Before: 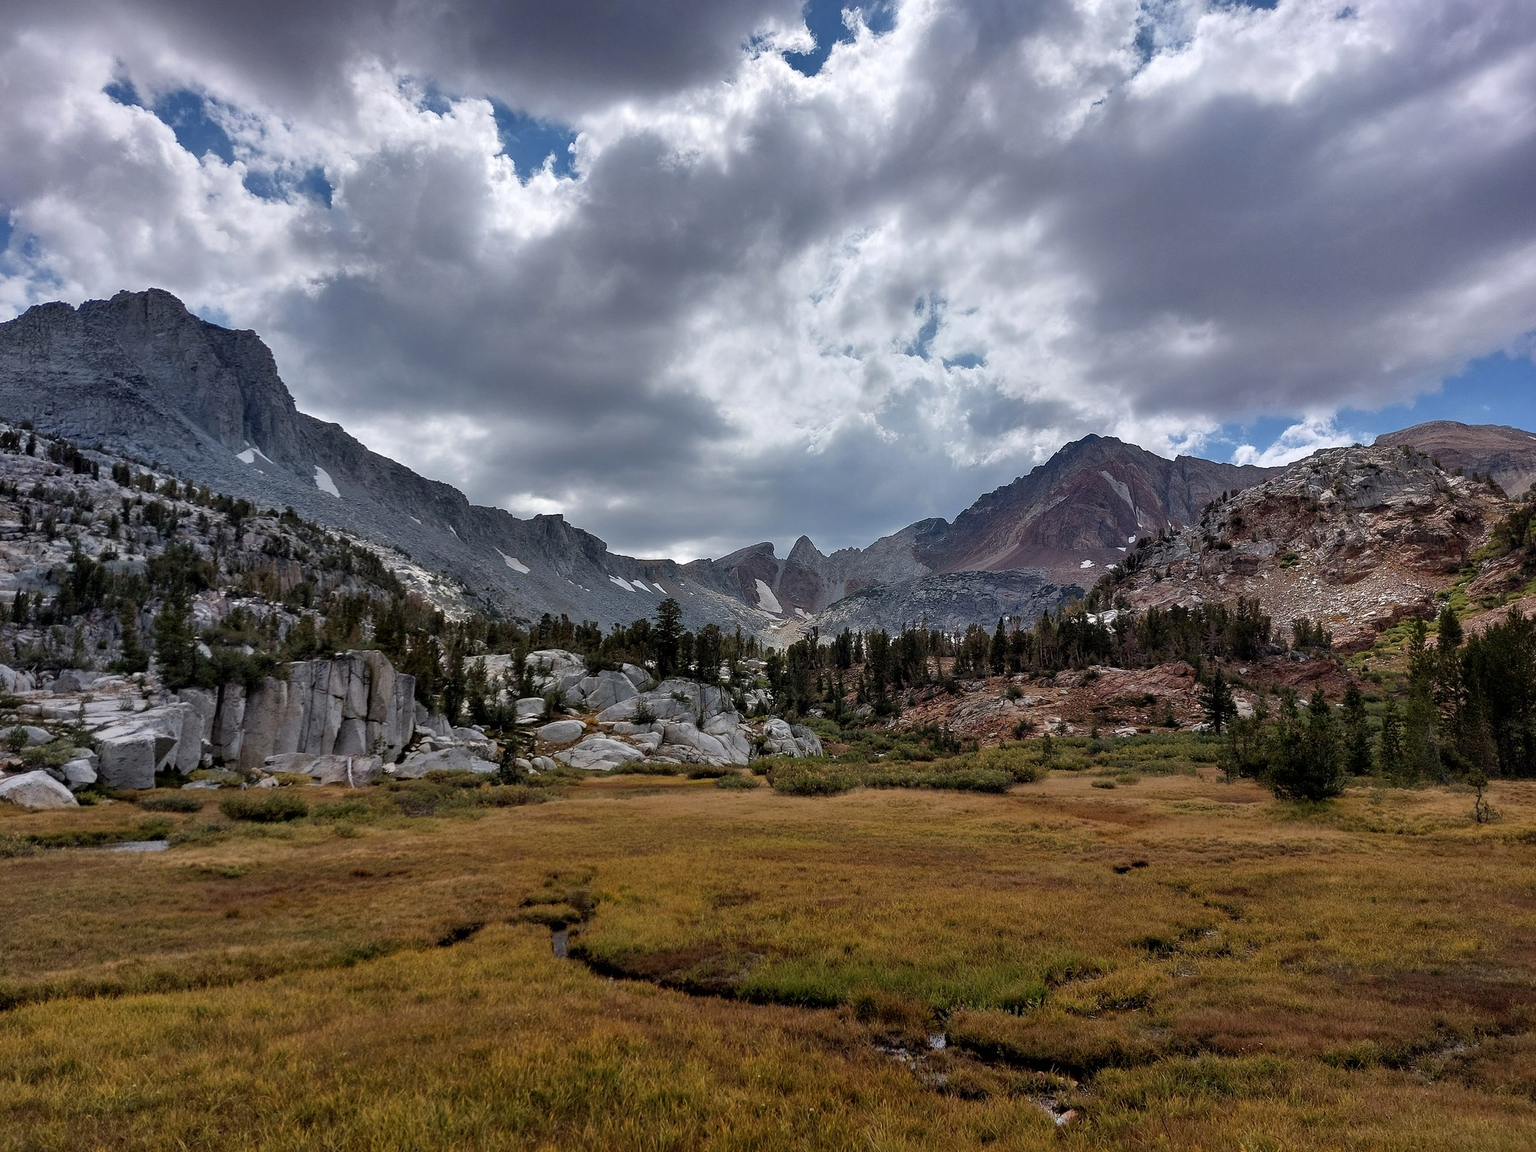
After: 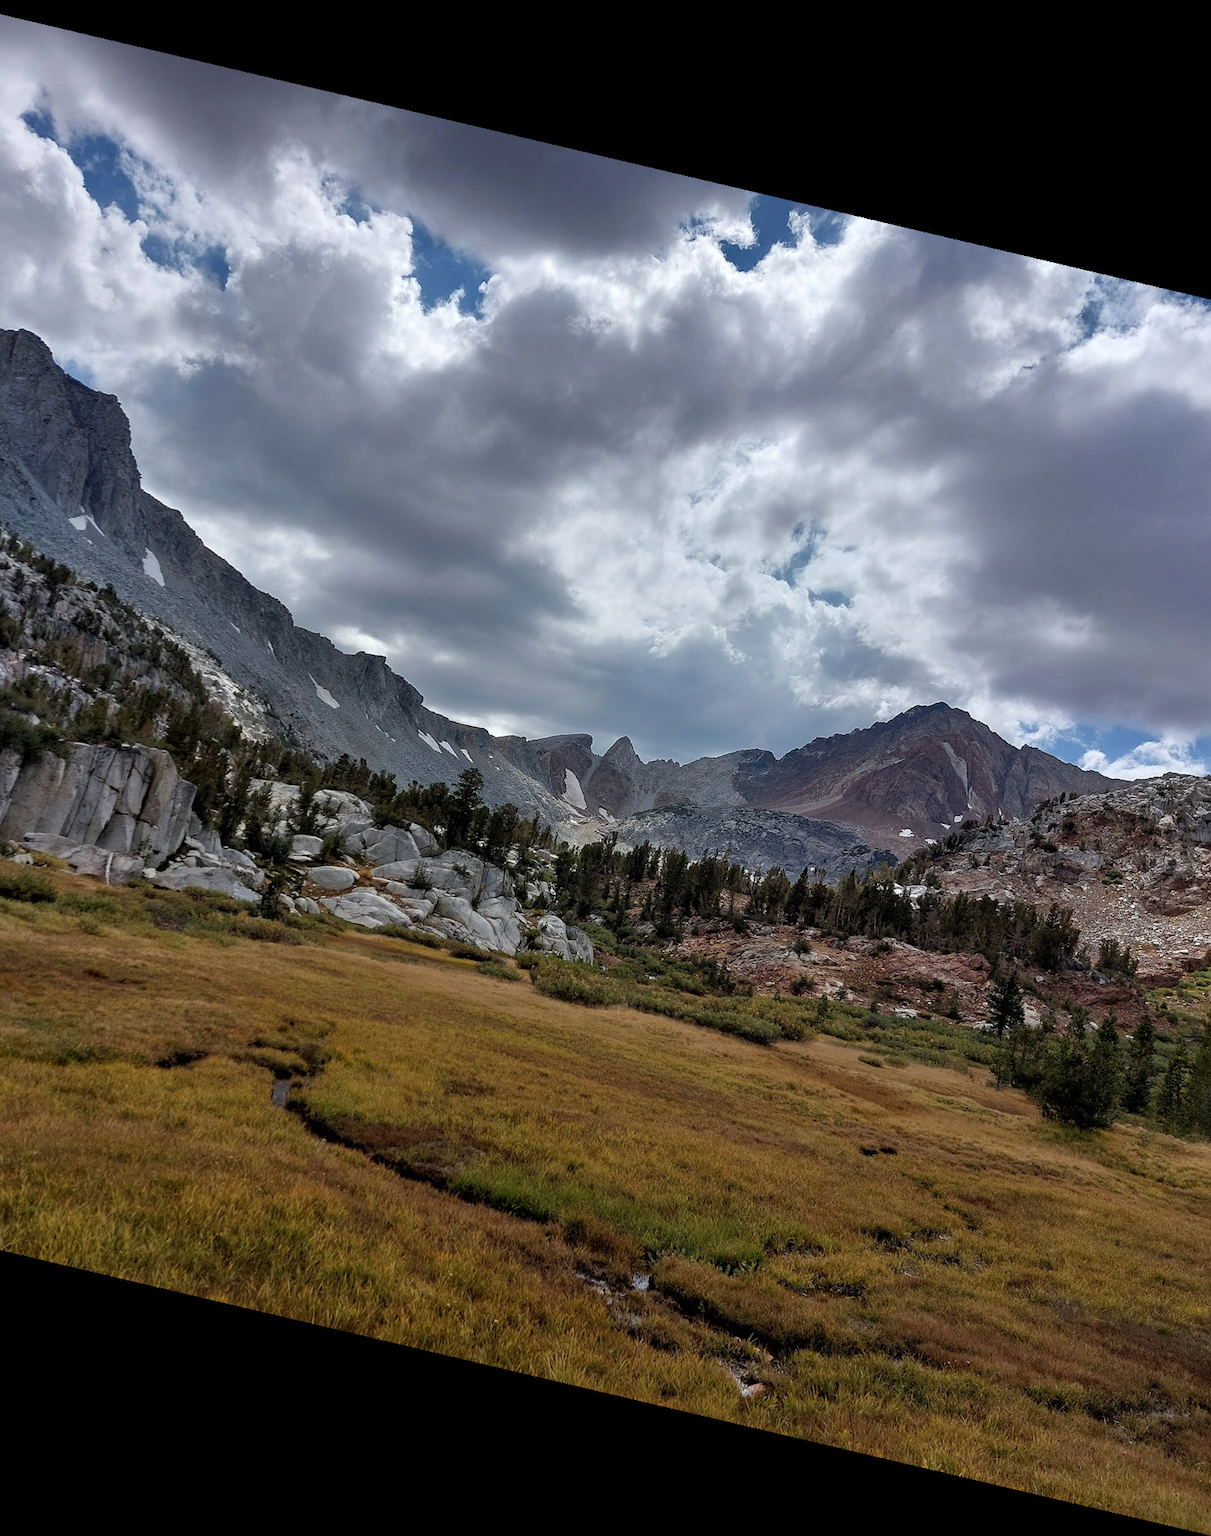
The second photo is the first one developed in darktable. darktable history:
rotate and perspective: rotation 13.27°, automatic cropping off
white balance: red 0.978, blue 0.999
crop and rotate: left 18.442%, right 15.508%
color balance: mode lift, gamma, gain (sRGB)
